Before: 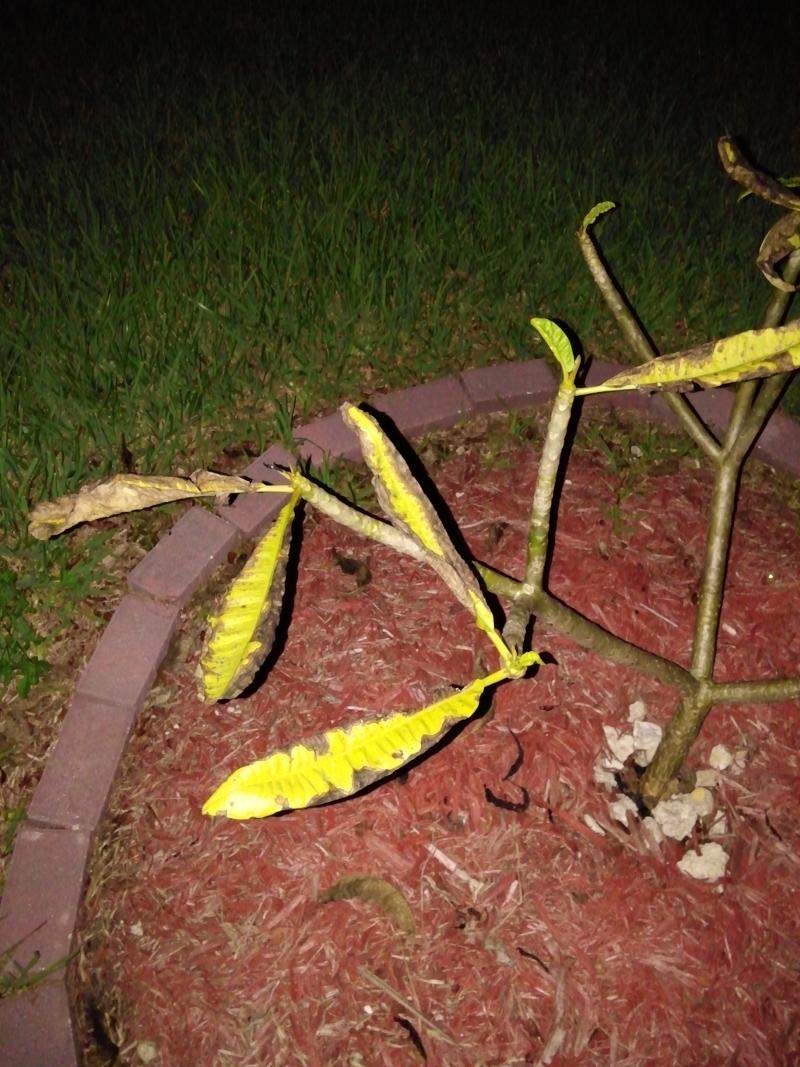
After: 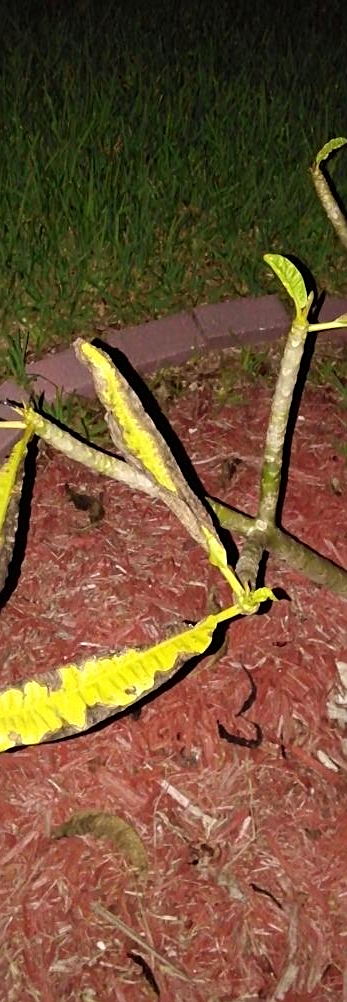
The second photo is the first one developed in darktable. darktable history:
sharpen: on, module defaults
exposure: compensate highlight preservation false
crop: left 33.452%, top 6.025%, right 23.155%
